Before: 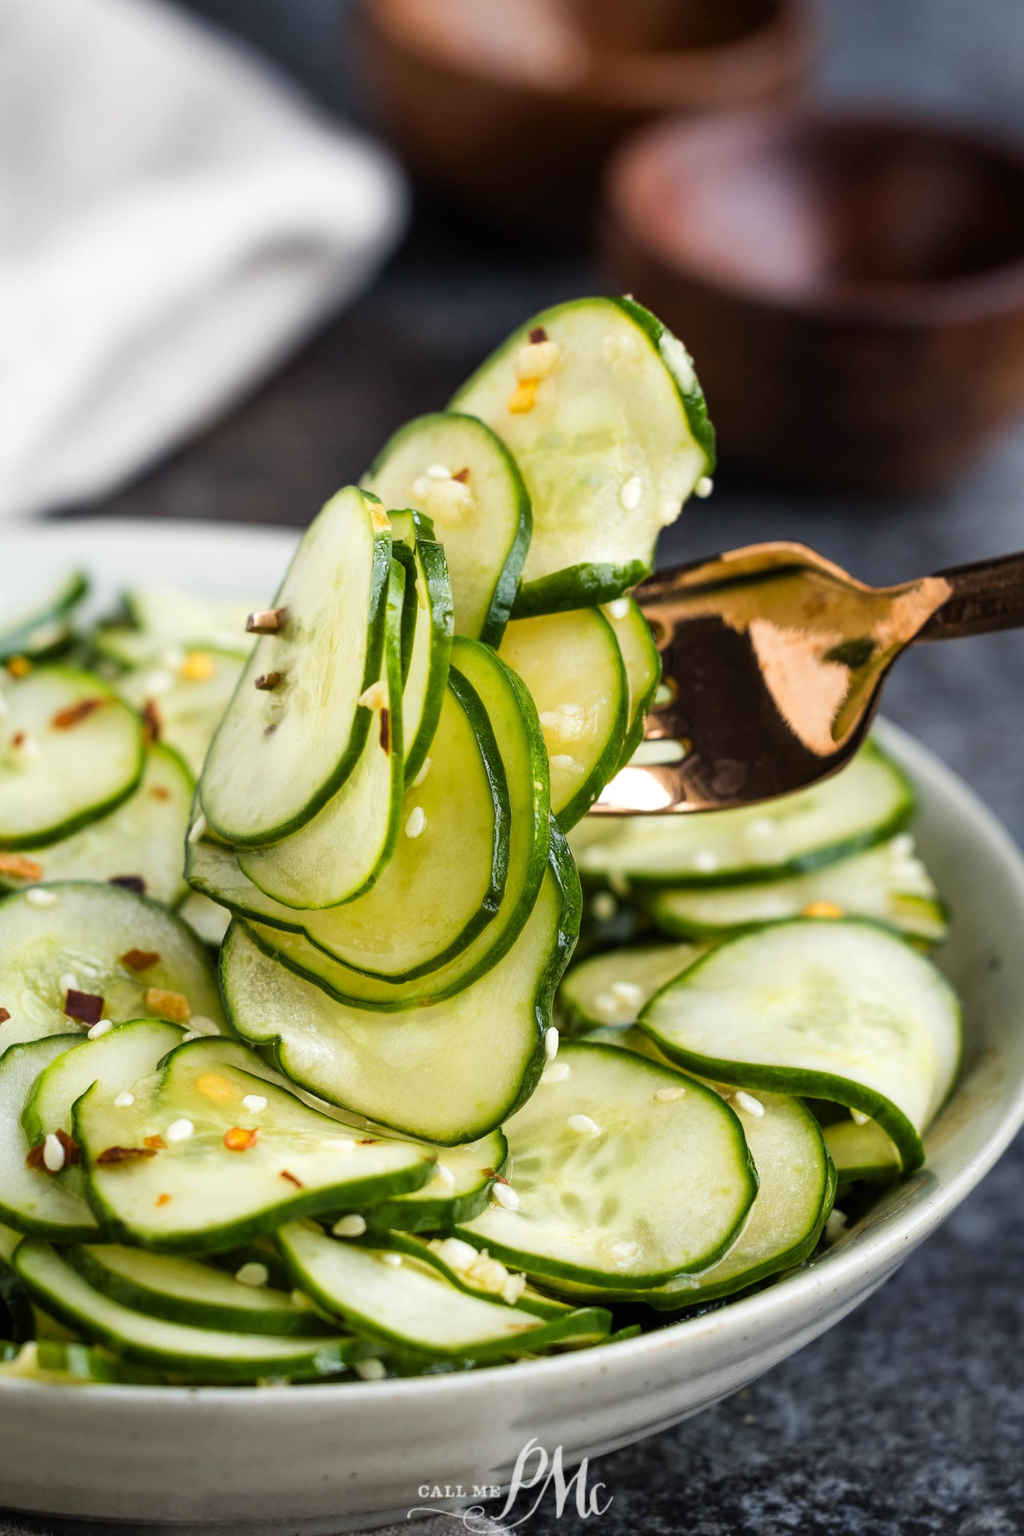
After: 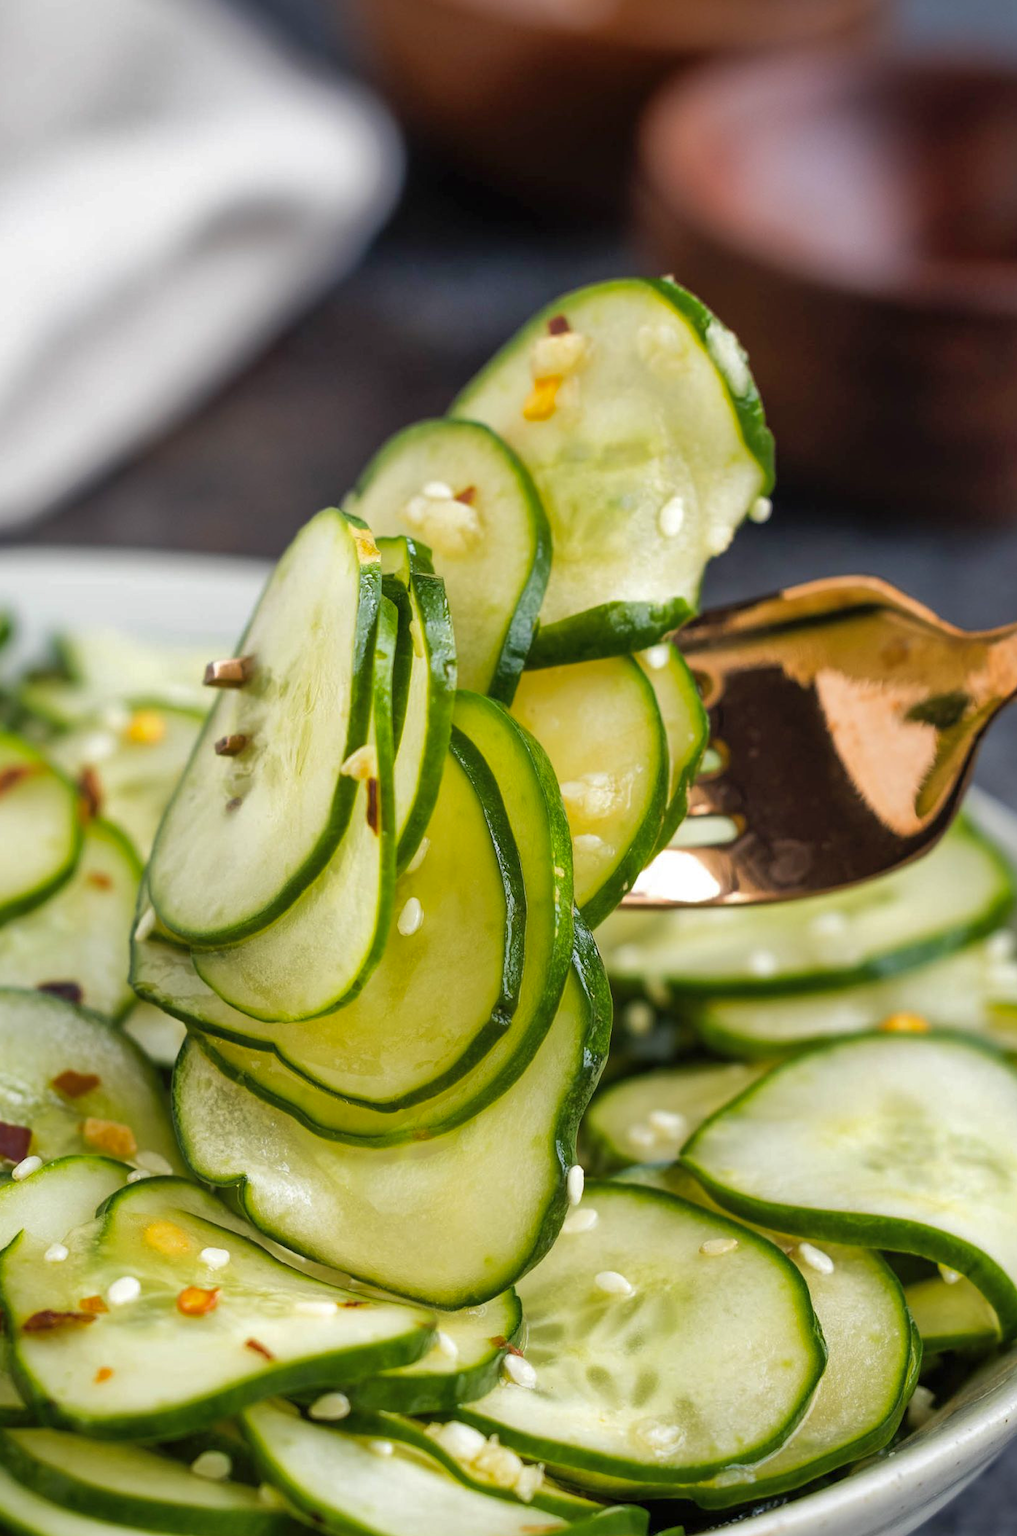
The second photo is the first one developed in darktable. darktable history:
shadows and highlights: on, module defaults
crop and rotate: left 7.655%, top 4.42%, right 10.524%, bottom 13.201%
